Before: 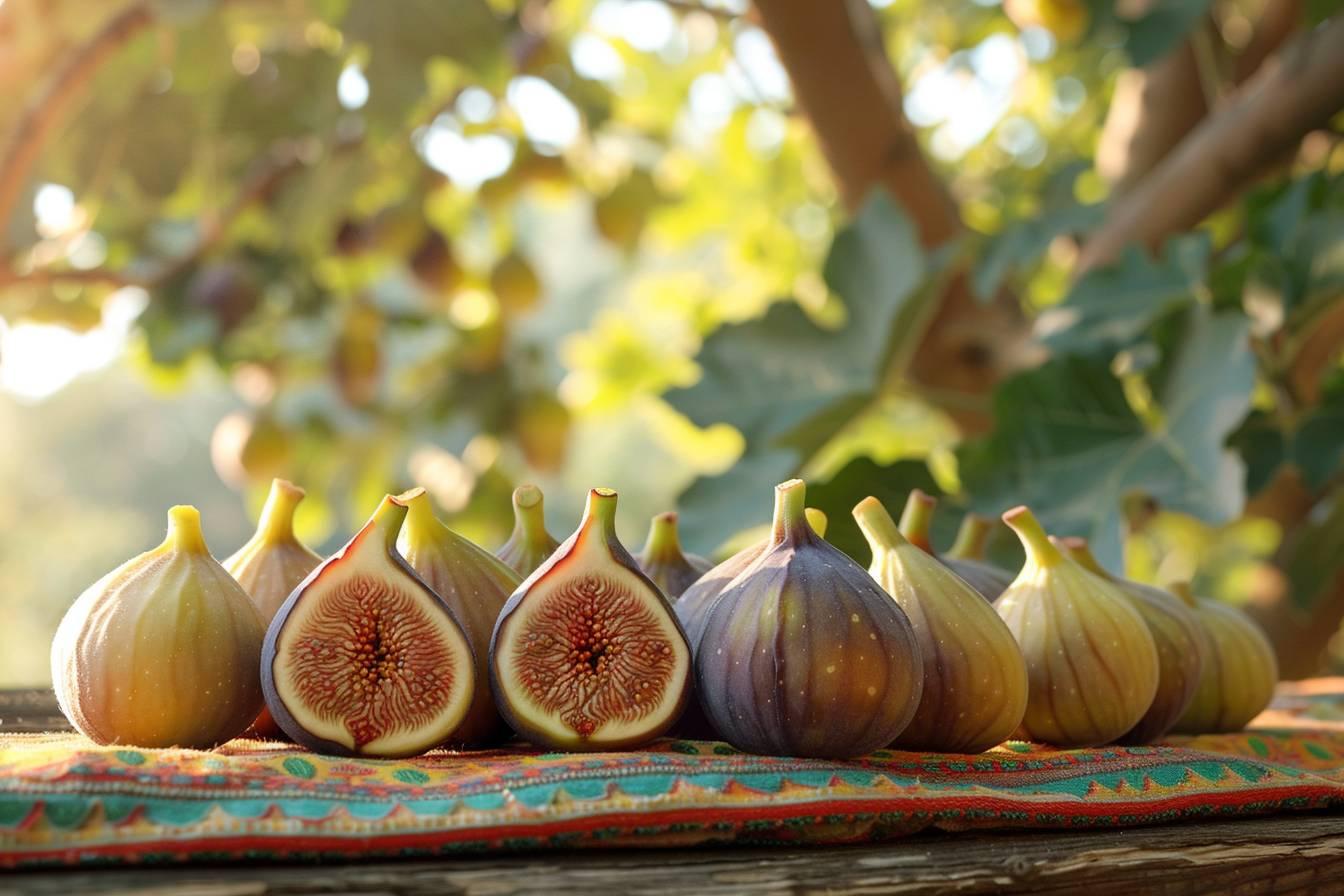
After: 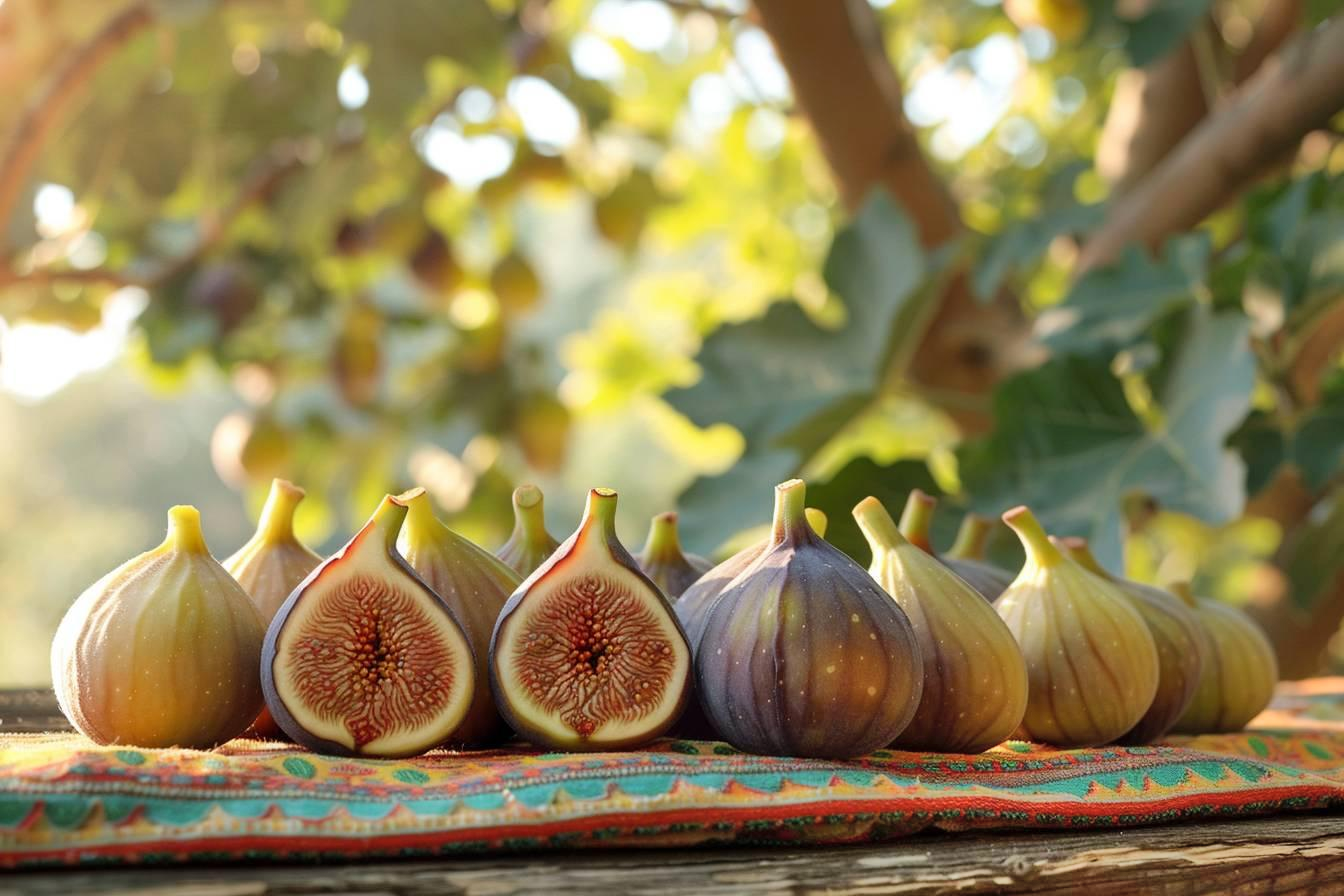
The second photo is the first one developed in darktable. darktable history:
shadows and highlights: shadows 75, highlights -25, soften with gaussian
